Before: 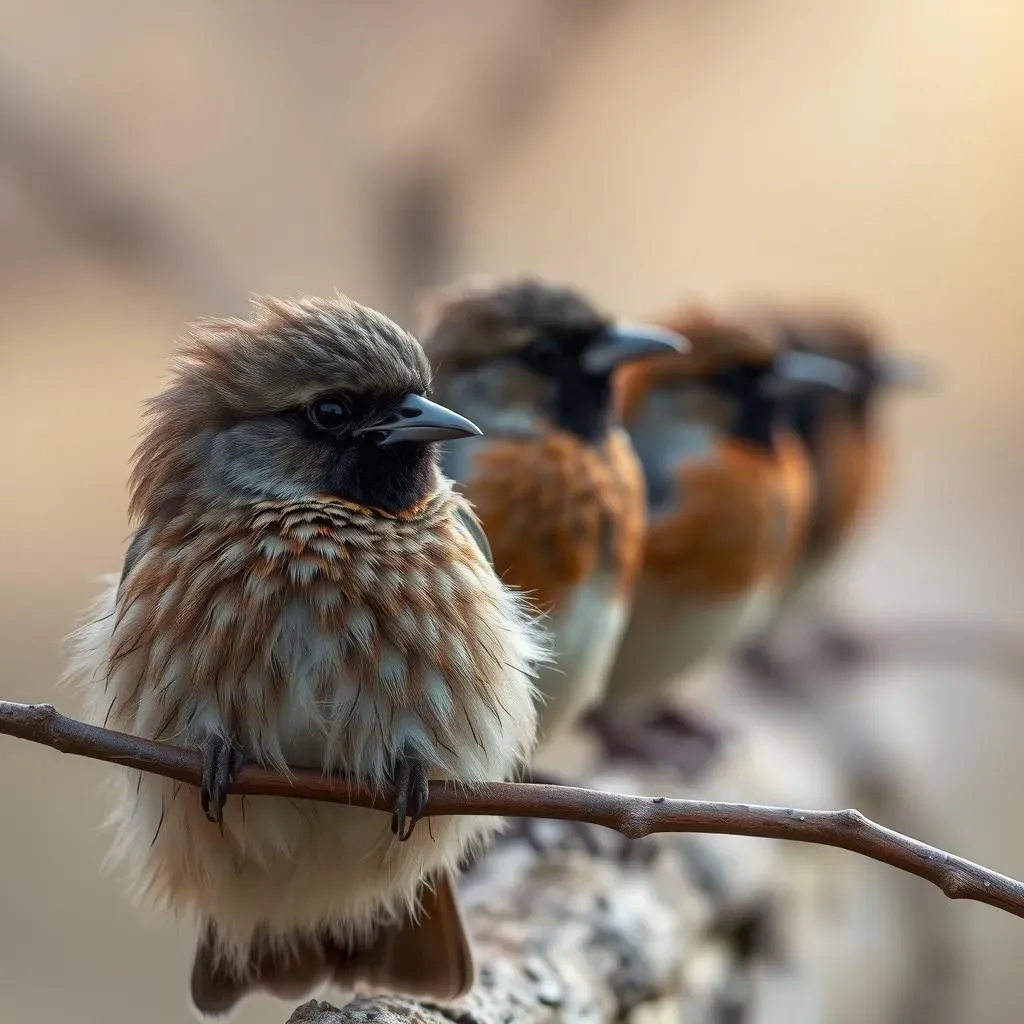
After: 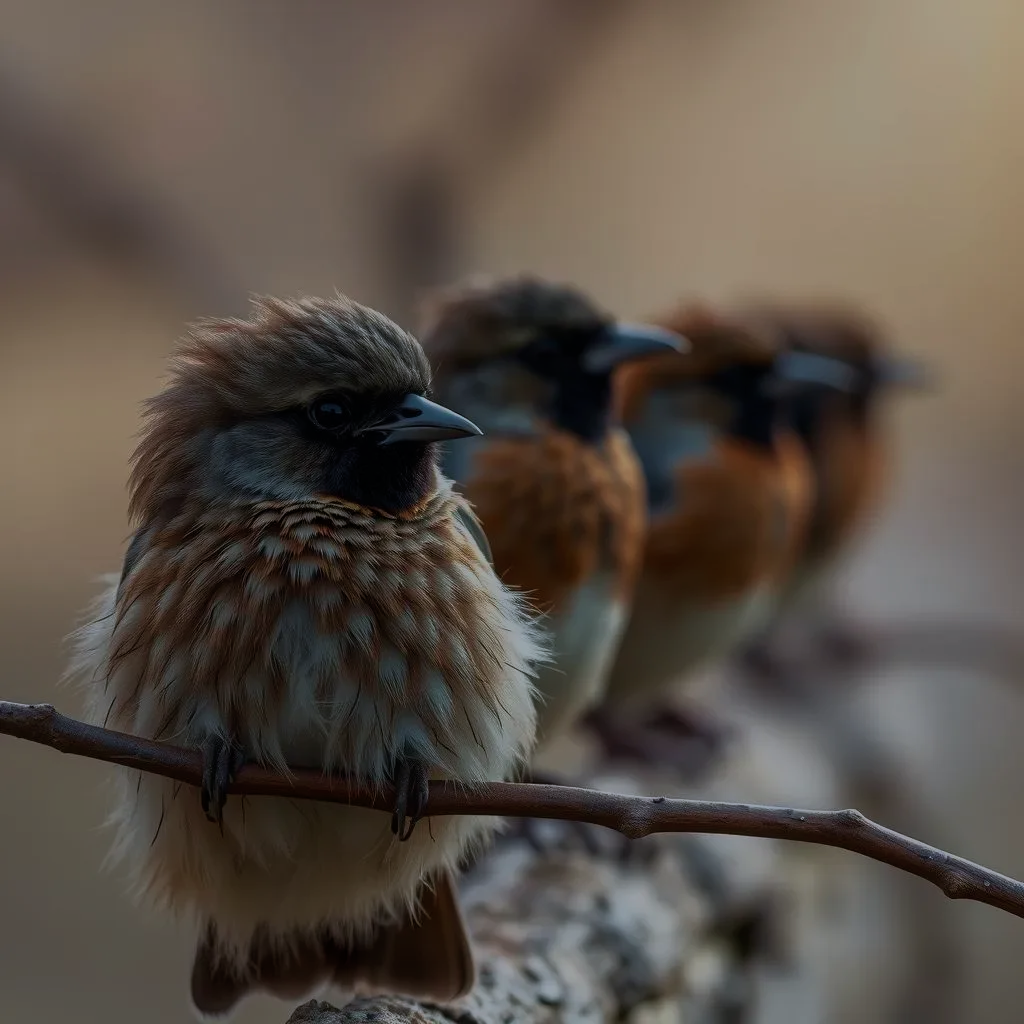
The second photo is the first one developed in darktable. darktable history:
exposure: exposure 0.291 EV, compensate exposure bias true, compensate highlight preservation false
tone equalizer: -8 EV -1.99 EV, -7 EV -1.98 EV, -6 EV -1.99 EV, -5 EV -1.98 EV, -4 EV -1.98 EV, -3 EV -1.99 EV, -2 EV -1.99 EV, -1 EV -1.62 EV, +0 EV -1.98 EV, edges refinement/feathering 500, mask exposure compensation -1.57 EV, preserve details no
velvia: on, module defaults
color correction: highlights a* -0.146, highlights b* -5.18, shadows a* -0.142, shadows b* -0.12
